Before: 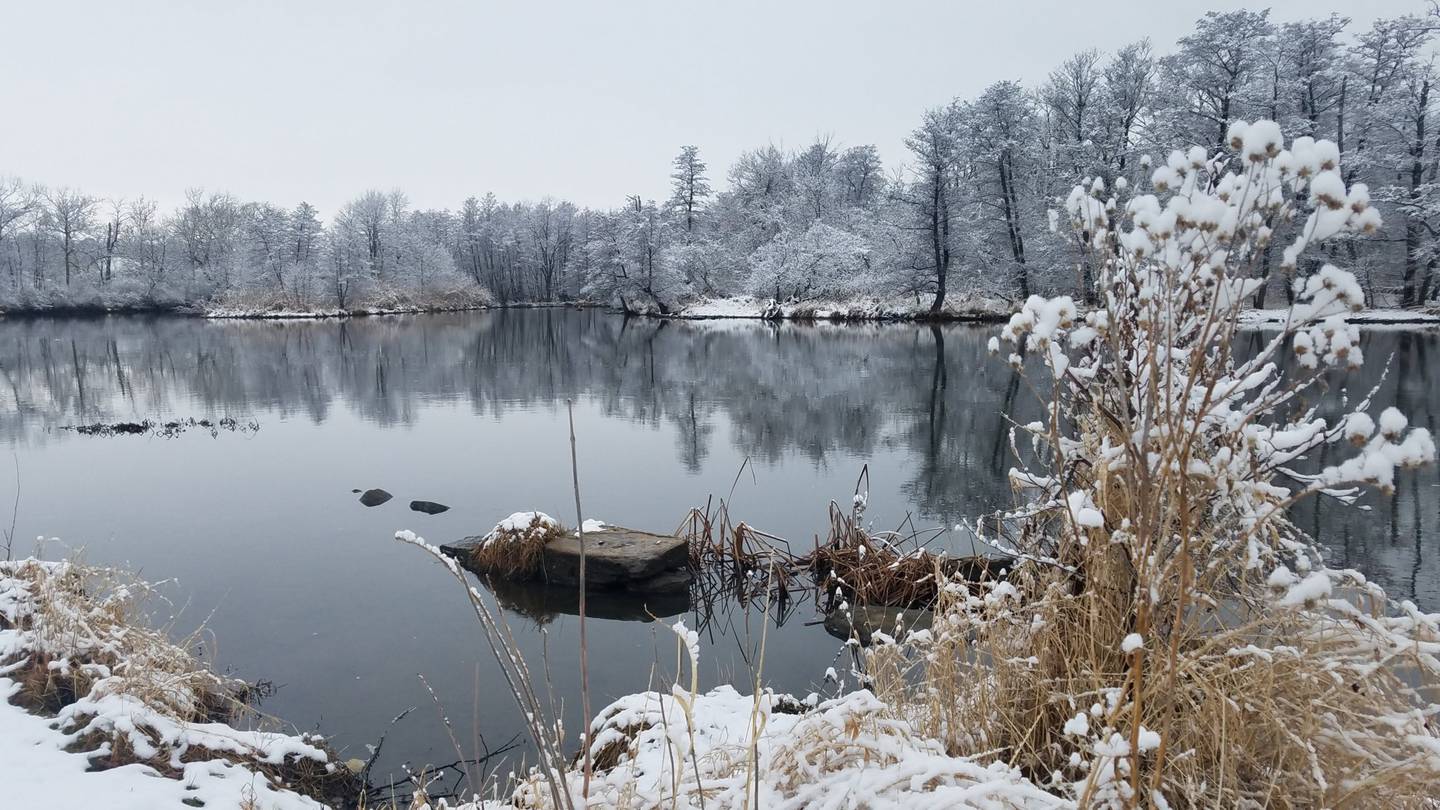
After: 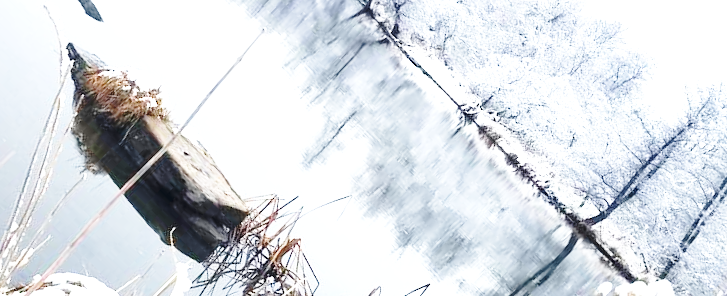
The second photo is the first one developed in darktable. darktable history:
exposure: black level correction 0, exposure 1.505 EV, compensate highlight preservation false
crop and rotate: angle -44.73°, top 16.457%, right 0.92%, bottom 11.64%
base curve: curves: ch0 [(0, 0) (0.032, 0.037) (0.105, 0.228) (0.435, 0.76) (0.856, 0.983) (1, 1)], preserve colors none
